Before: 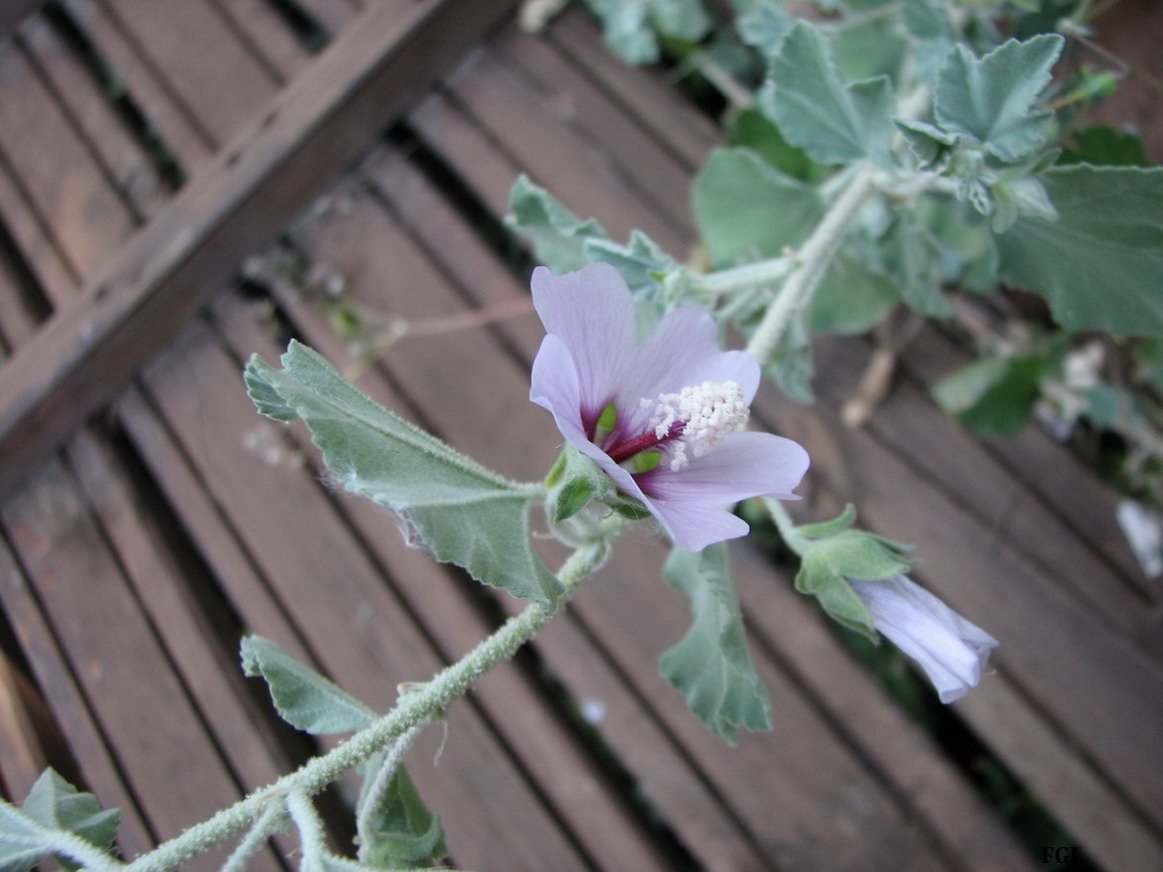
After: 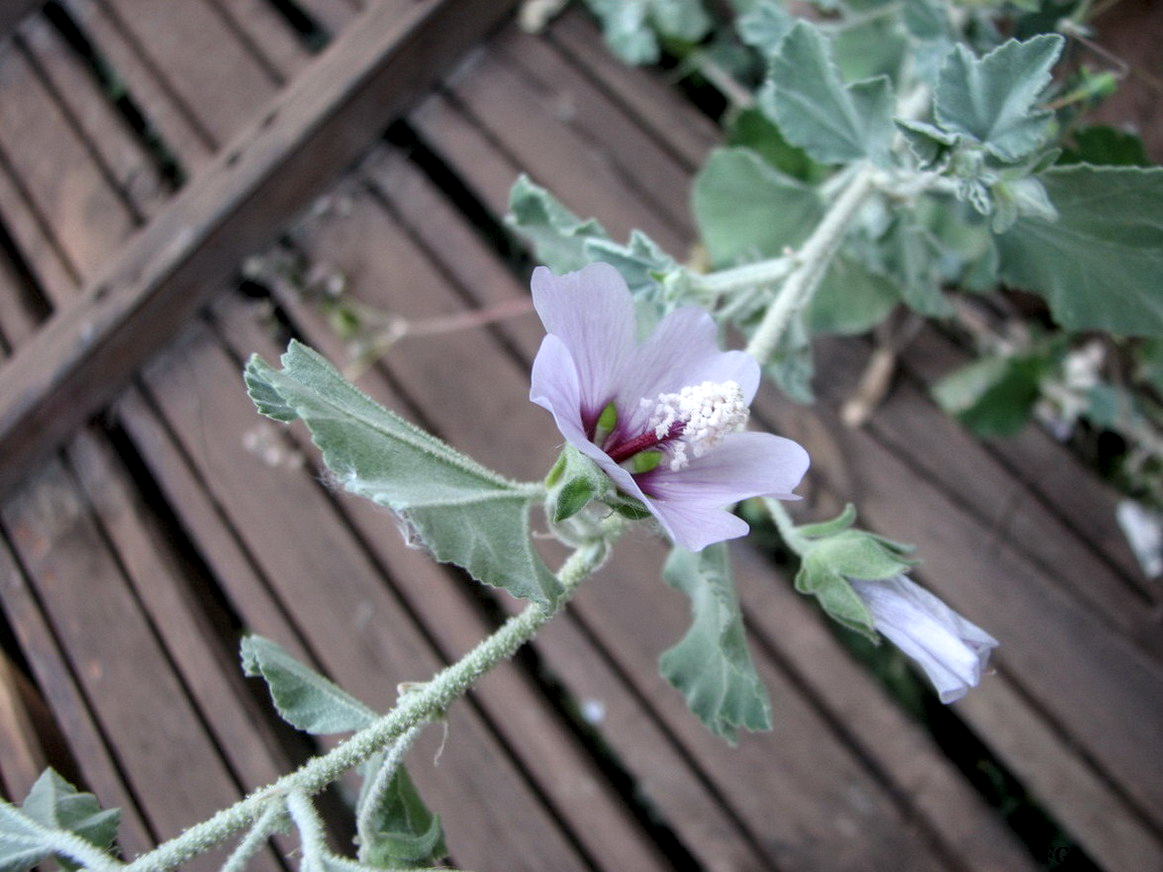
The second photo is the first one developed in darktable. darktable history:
local contrast: detail 140%
